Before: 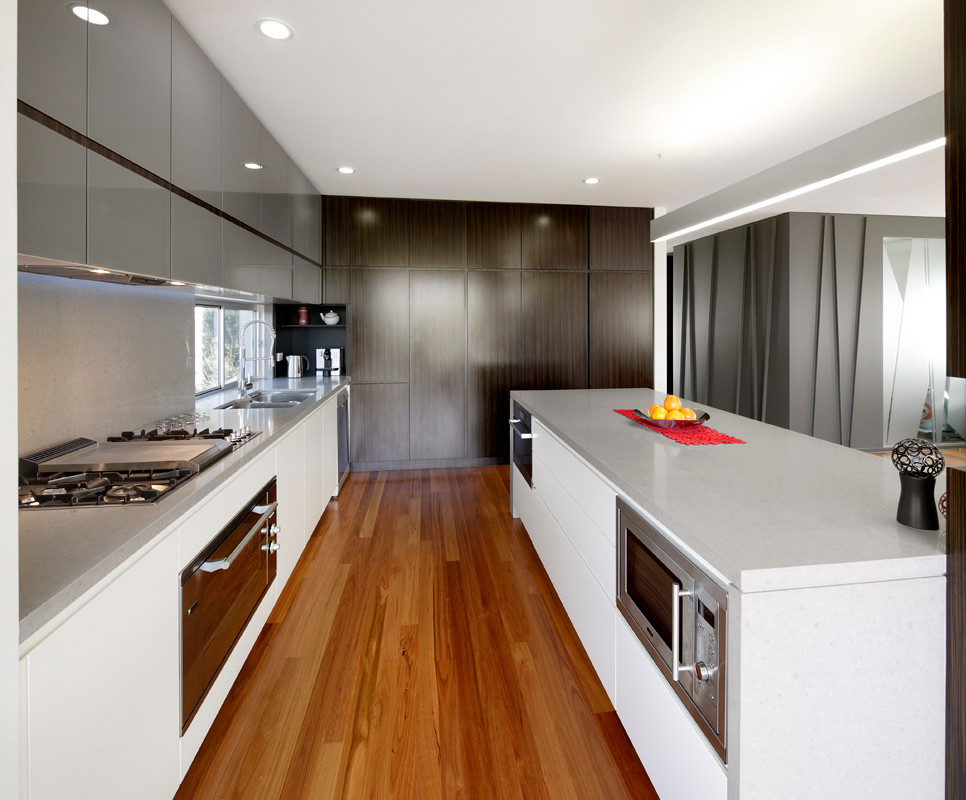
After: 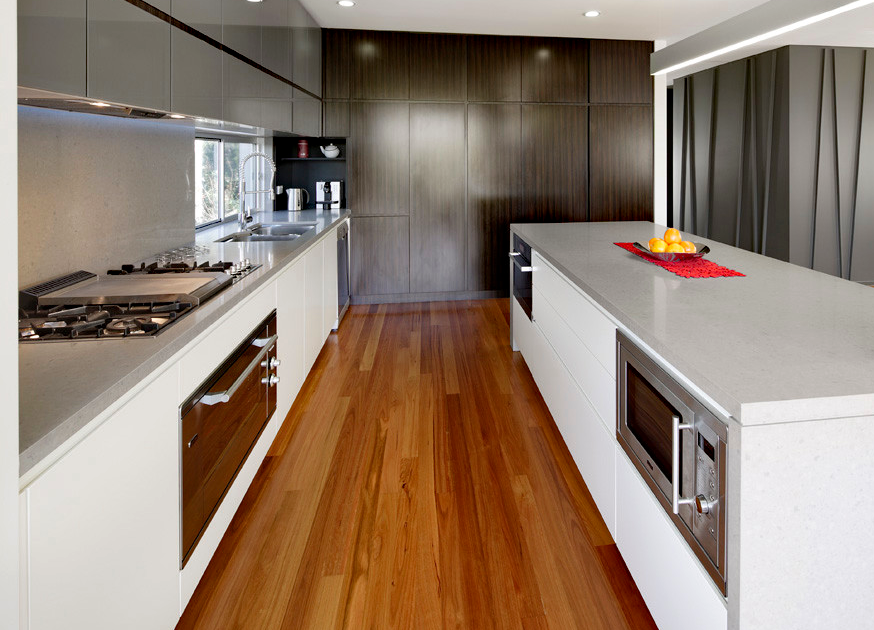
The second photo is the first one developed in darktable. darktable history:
crop: top 20.916%, right 9.437%, bottom 0.316%
haze removal: adaptive false
